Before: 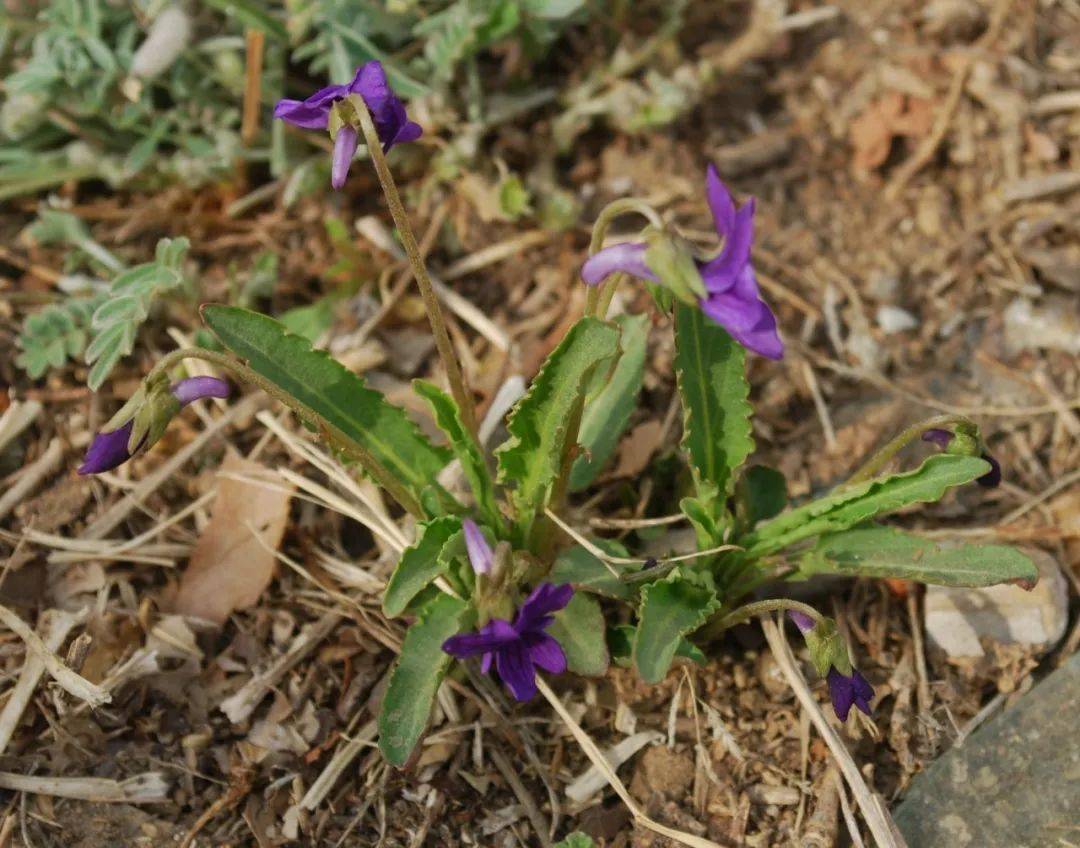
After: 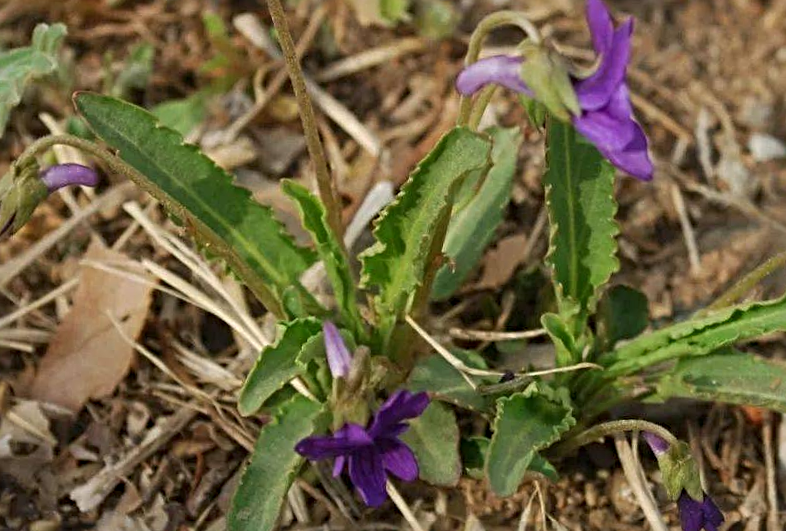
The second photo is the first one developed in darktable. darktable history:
crop and rotate: angle -3.35°, left 9.727%, top 20.779%, right 12.181%, bottom 11.965%
sharpen: radius 3.96
